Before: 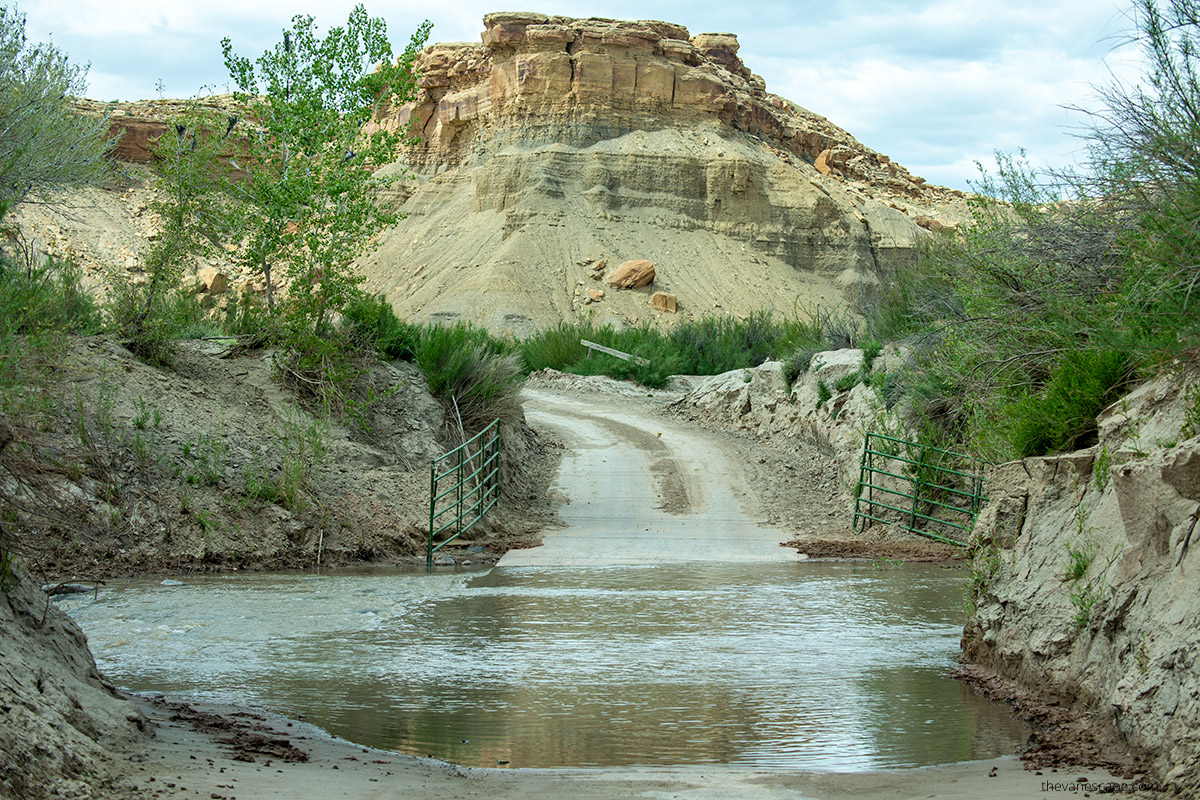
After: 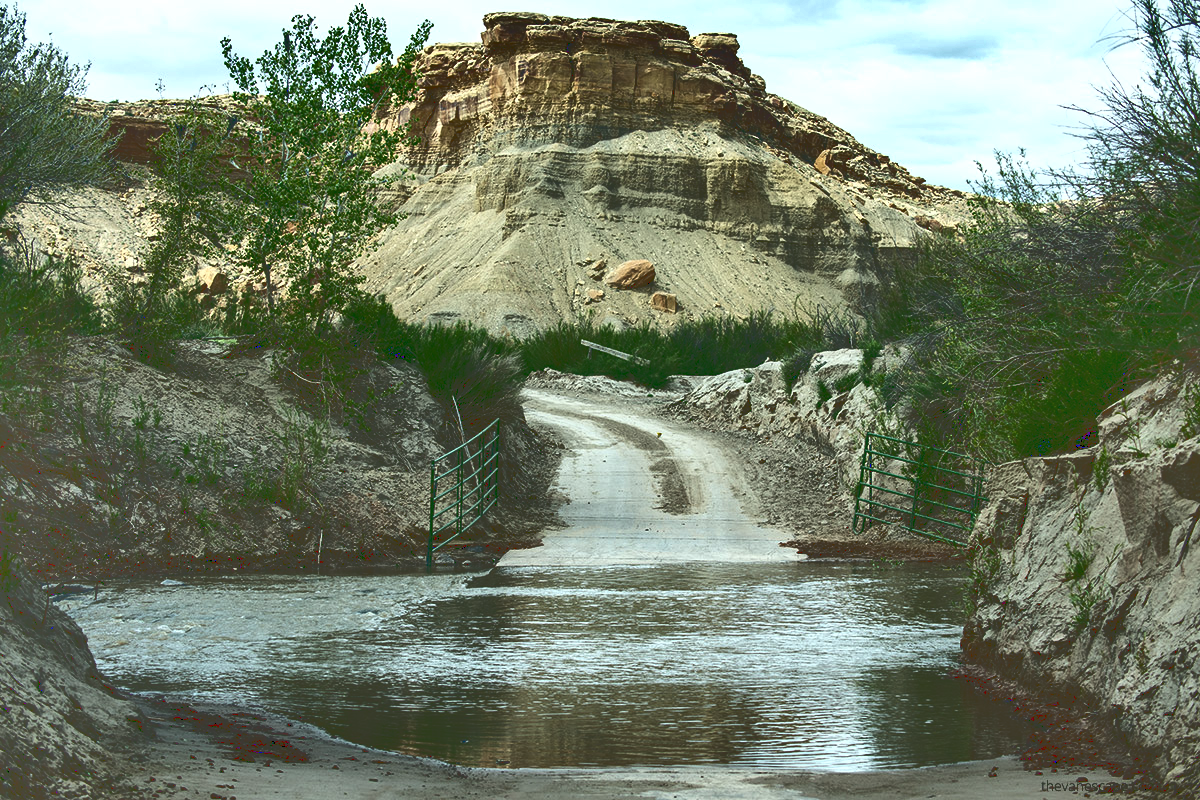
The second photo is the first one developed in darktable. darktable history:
shadows and highlights: shadows 73.87, highlights -60.59, soften with gaussian
base curve: curves: ch0 [(0, 0.036) (0.083, 0.04) (0.804, 1)]
